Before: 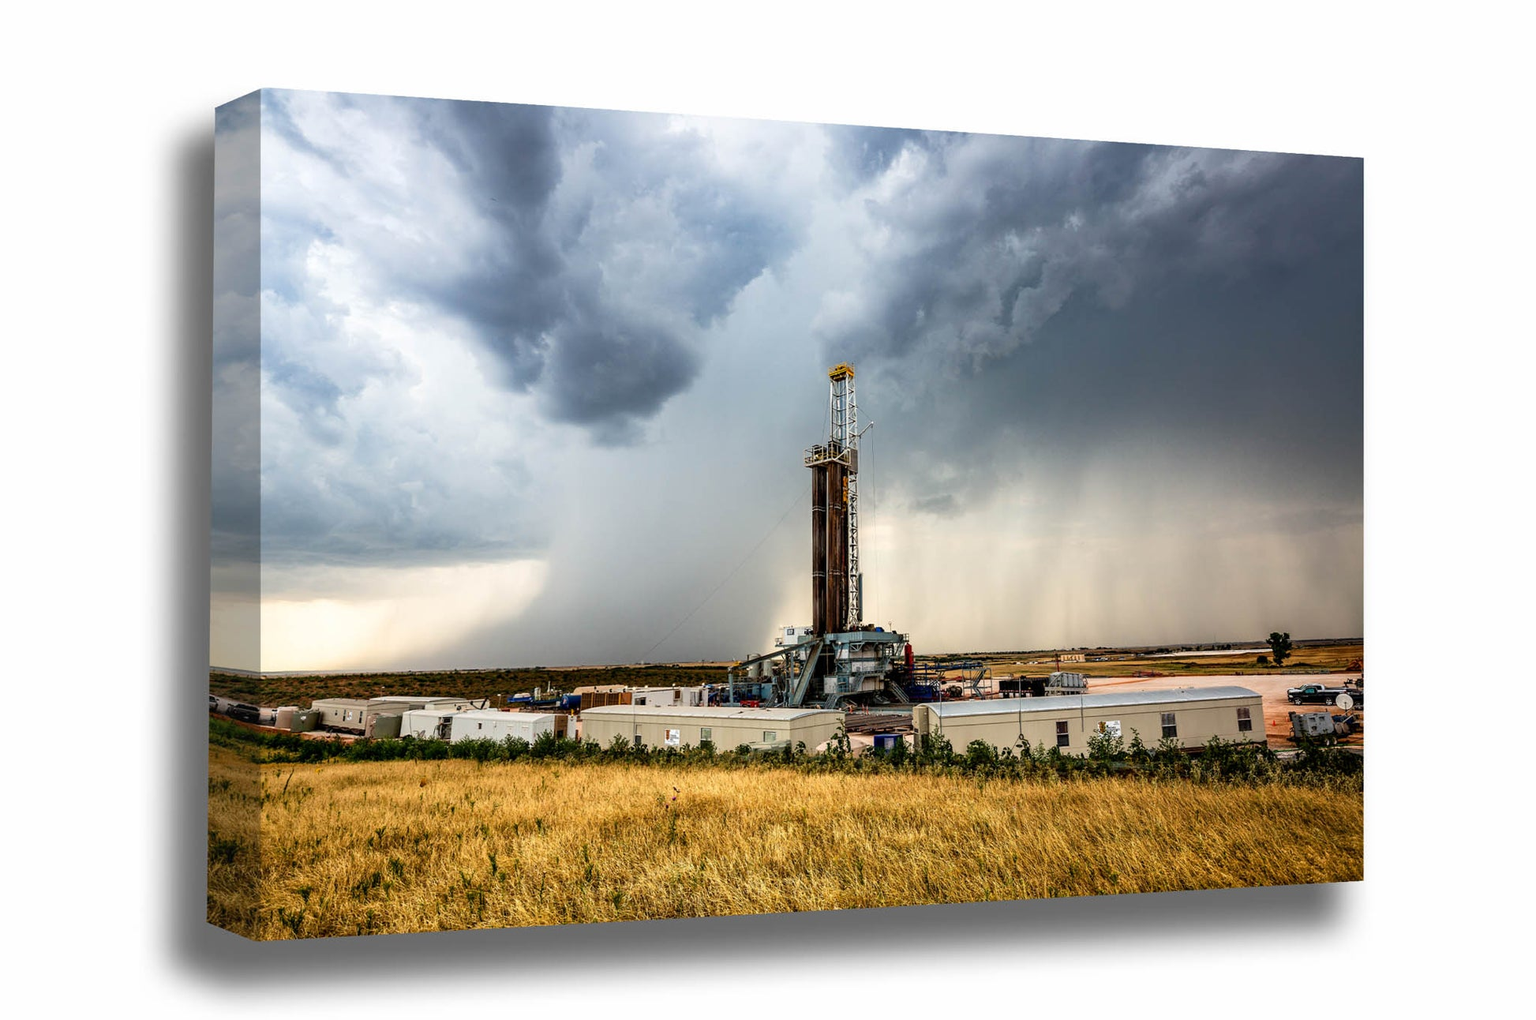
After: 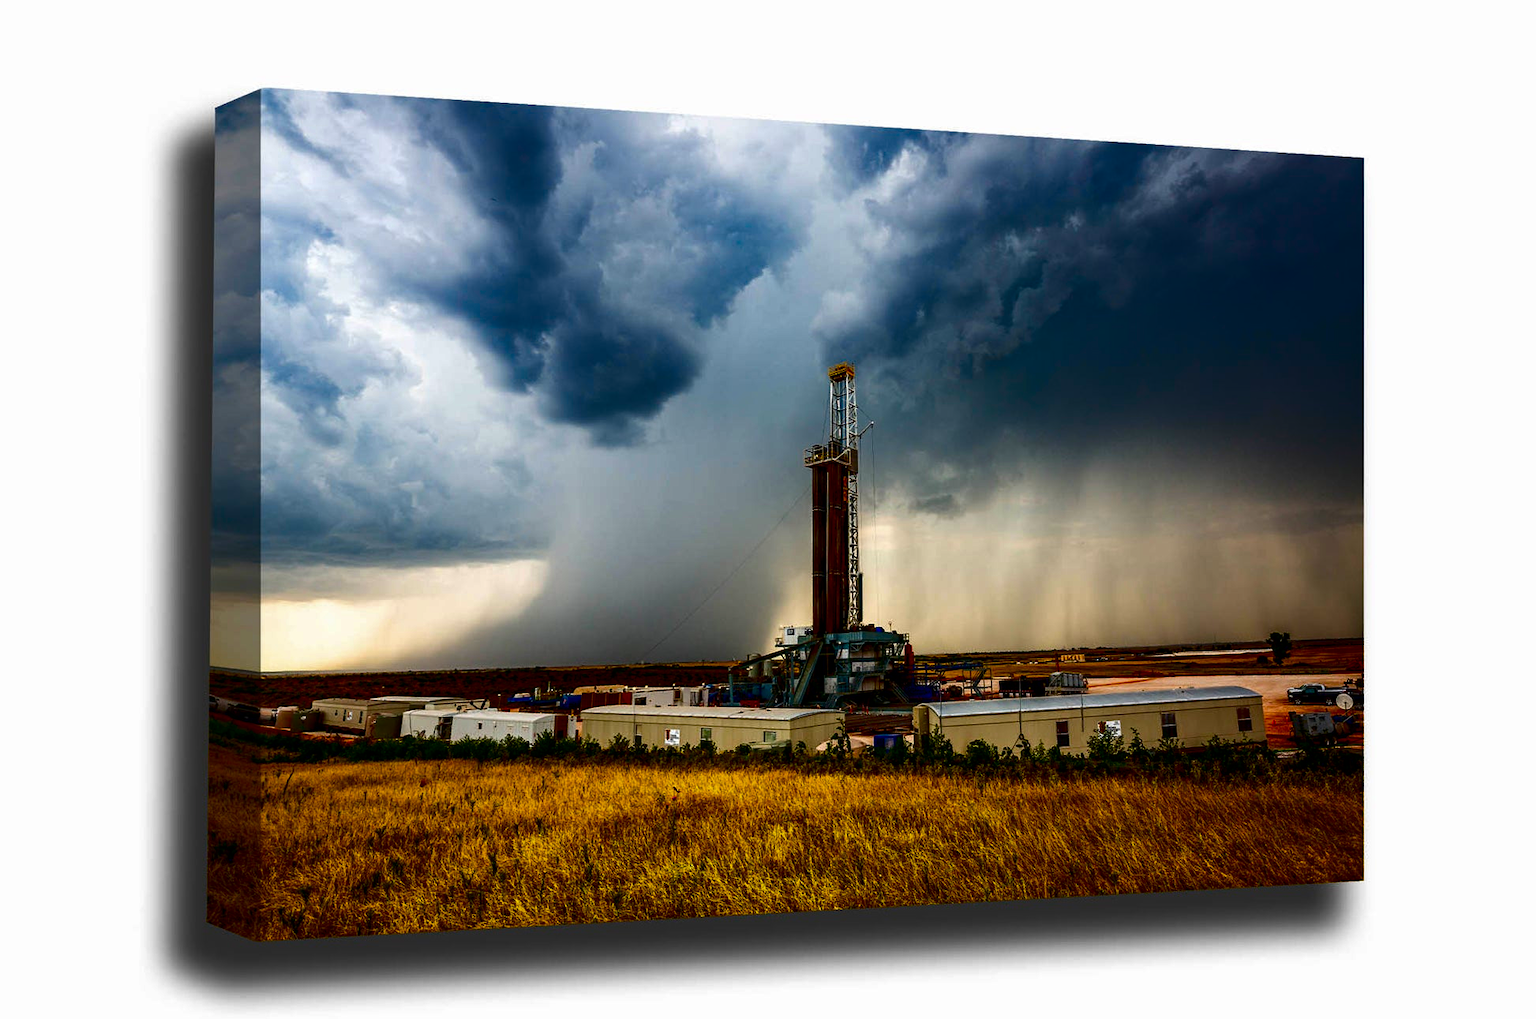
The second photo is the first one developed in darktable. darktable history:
color balance rgb: linear chroma grading › global chroma 15%, perceptual saturation grading › global saturation 30%
contrast brightness saturation: contrast 0.09, brightness -0.59, saturation 0.17
tone equalizer: on, module defaults
